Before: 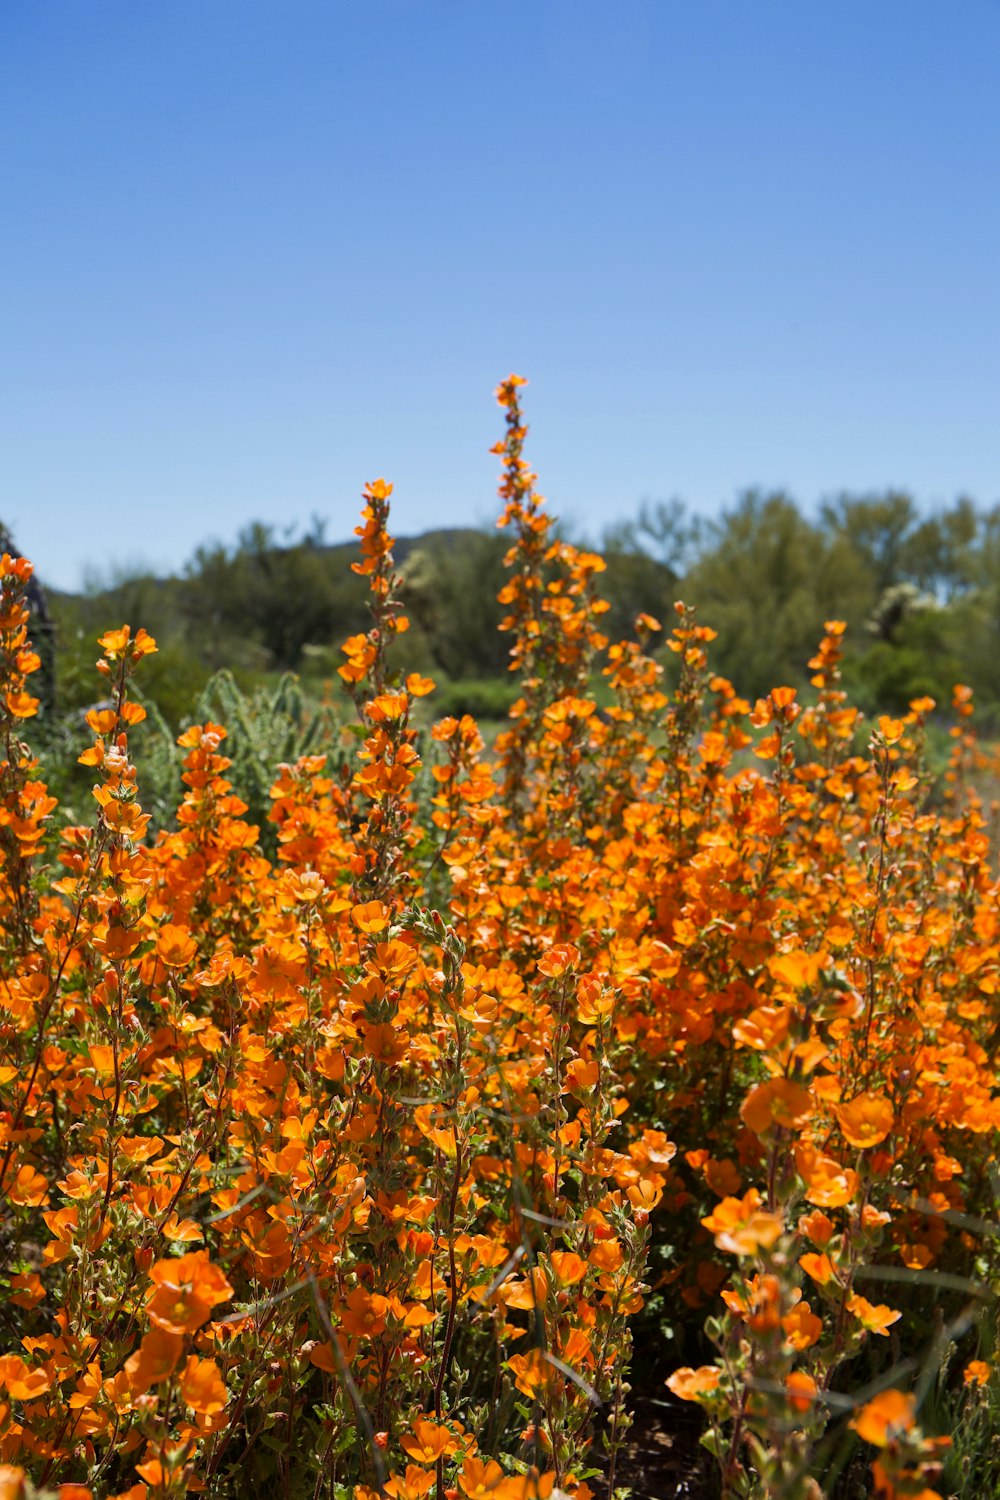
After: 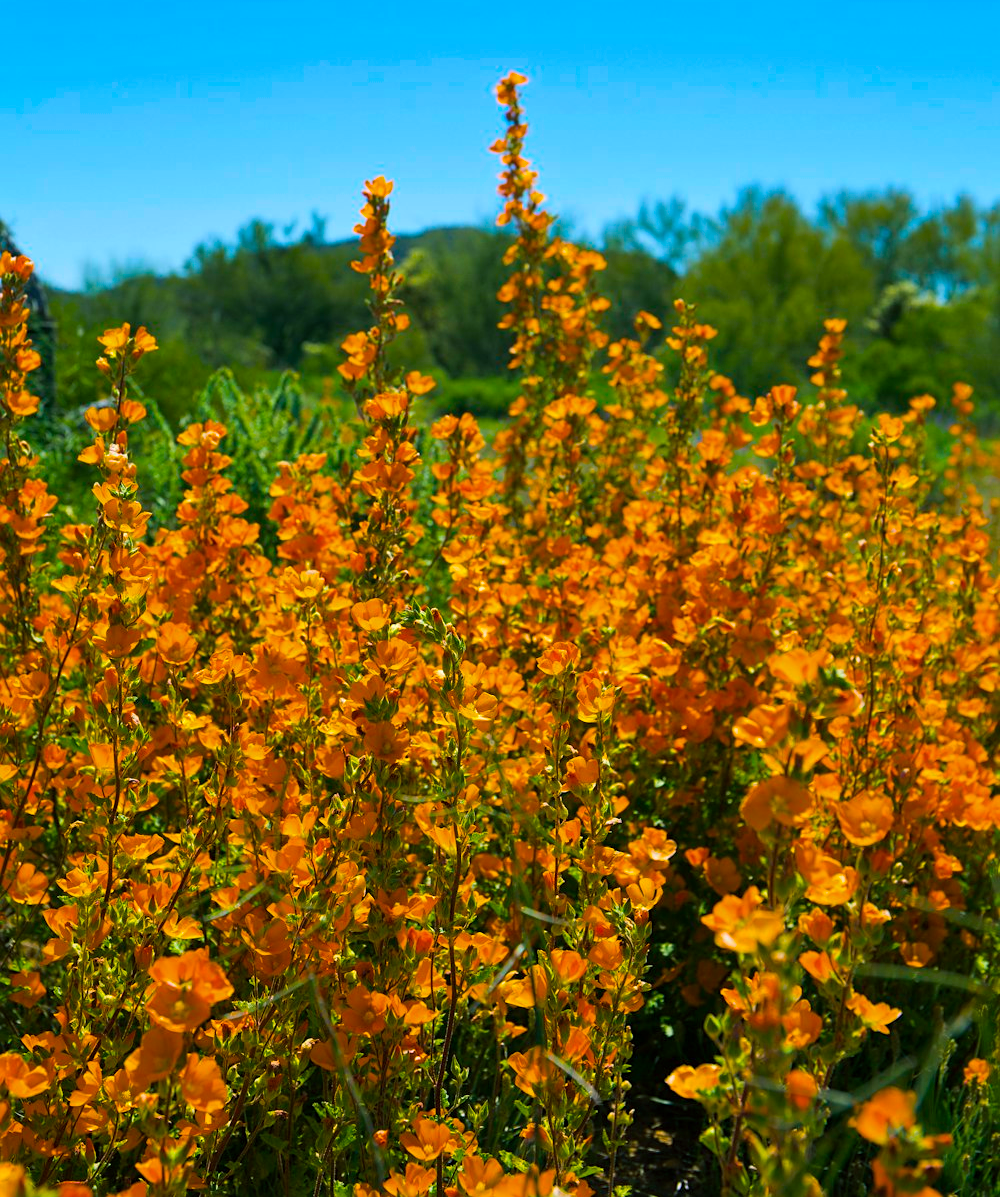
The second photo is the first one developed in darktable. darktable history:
sharpen: amount 0.207
crop and rotate: top 20.181%
tone equalizer: on, module defaults
color balance rgb: power › chroma 2.14%, power › hue 168.49°, linear chroma grading › global chroma 15.482%, perceptual saturation grading › global saturation 59.765%, perceptual saturation grading › highlights 20.531%, perceptual saturation grading › shadows -49.264%, global vibrance 20%
